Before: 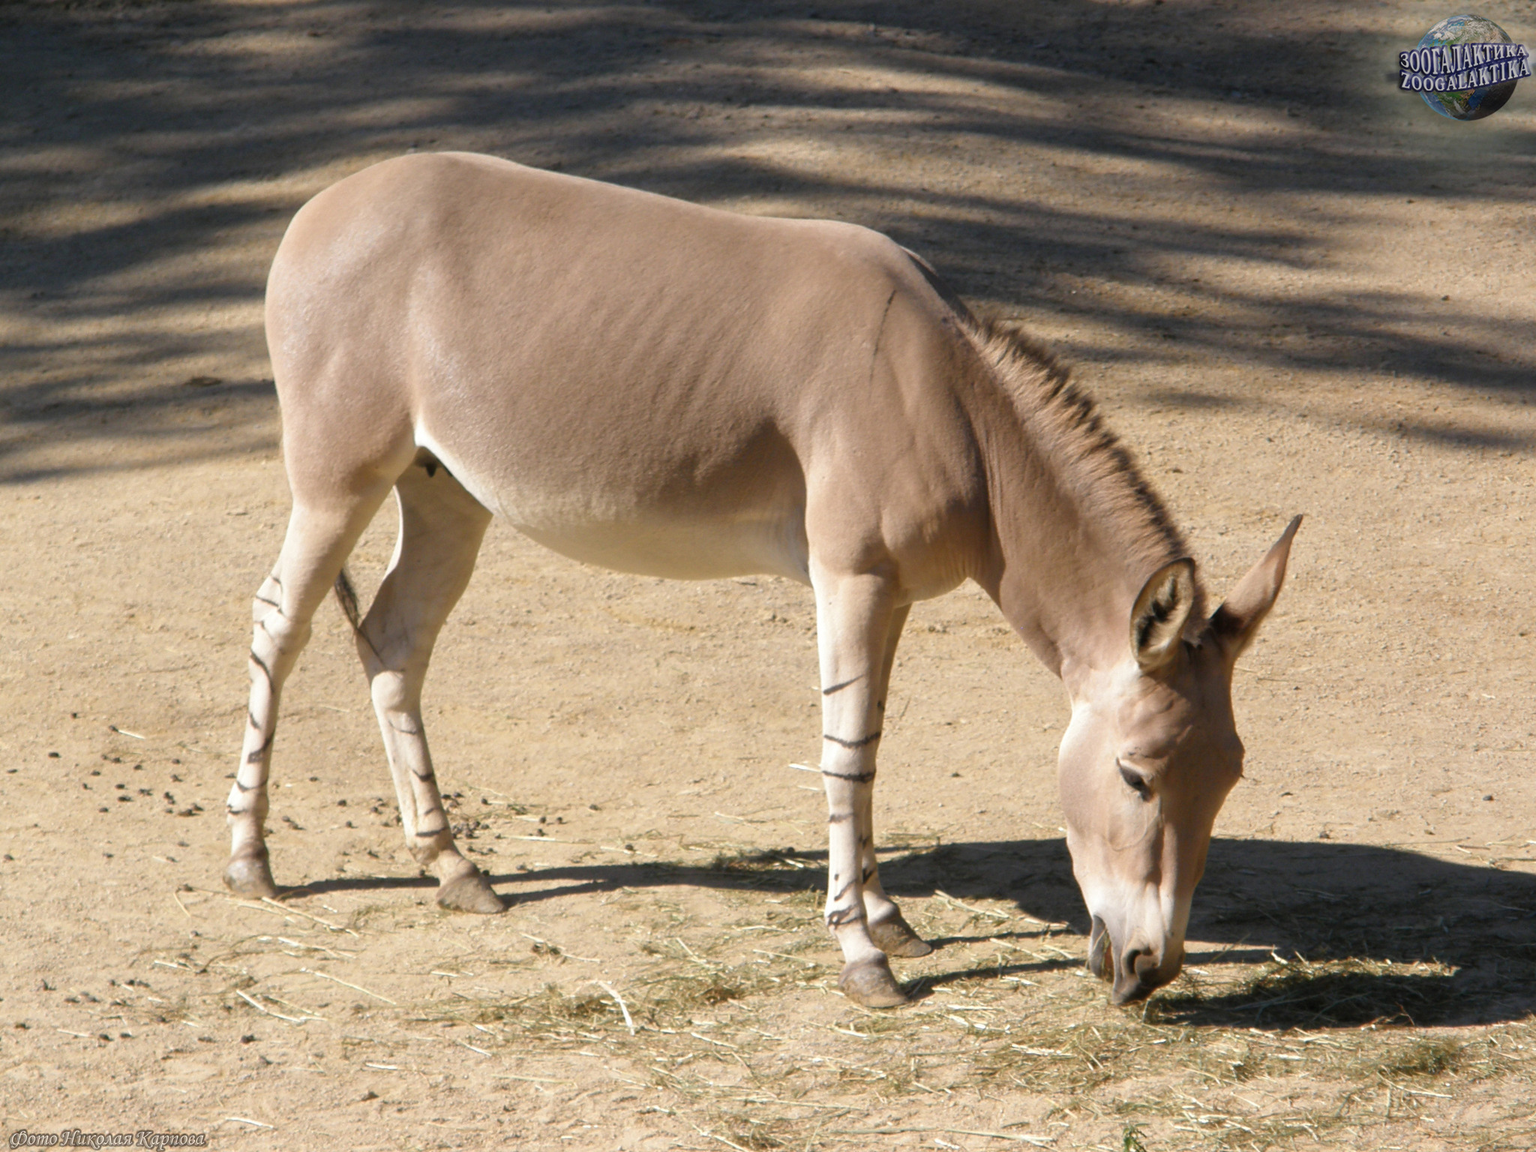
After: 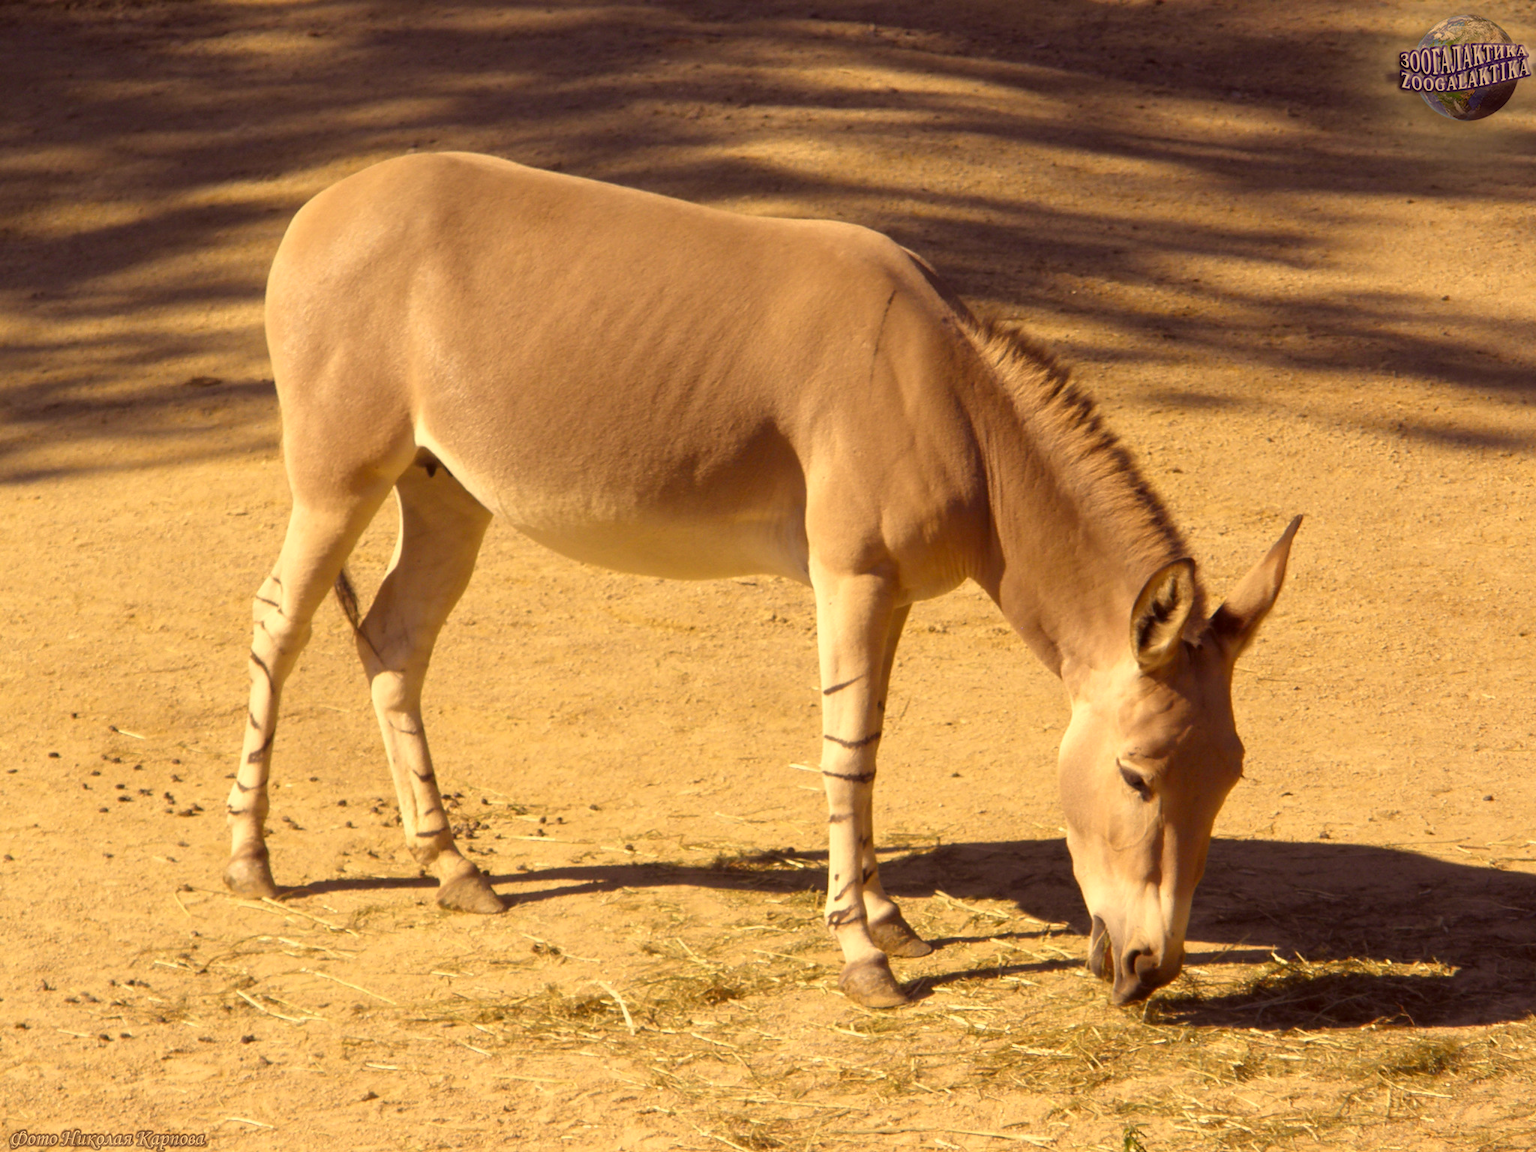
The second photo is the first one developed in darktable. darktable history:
color correction: highlights a* 9.93, highlights b* 39.07, shadows a* 14.35, shadows b* 3.58
